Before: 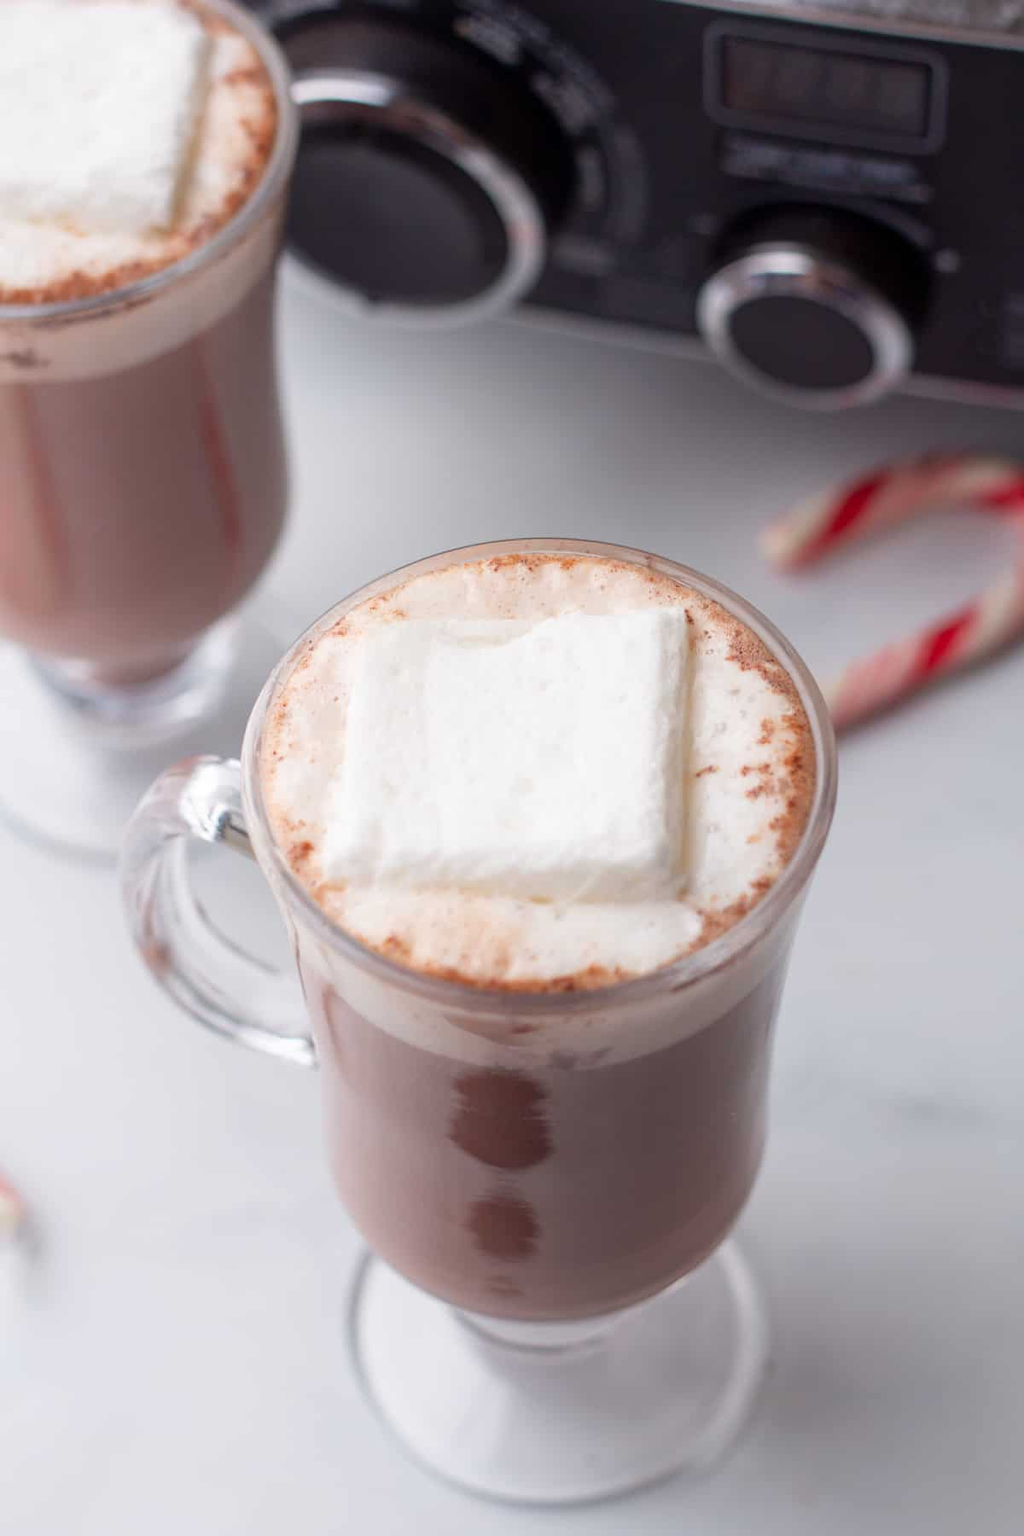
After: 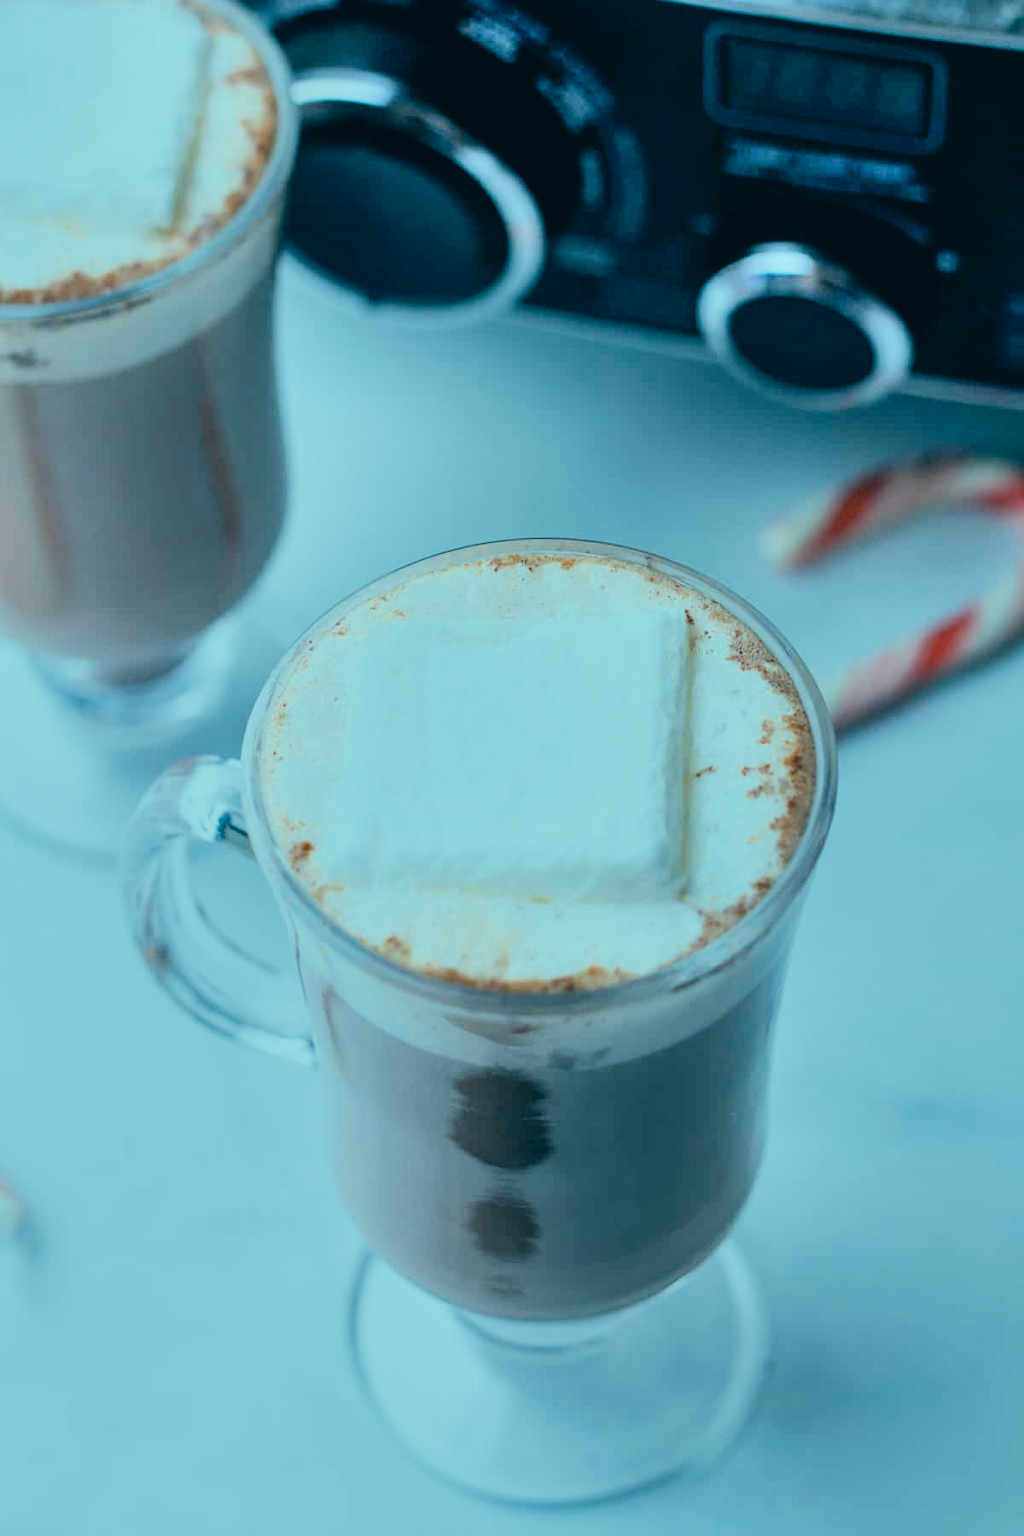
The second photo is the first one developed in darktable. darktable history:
exposure: exposure 0.264 EV, compensate exposure bias true, compensate highlight preservation false
color calibration: illuminant custom, x 0.392, y 0.392, temperature 3850.25 K
filmic rgb: black relative exposure -7.5 EV, white relative exposure 4.99 EV, hardness 3.3, contrast 1.298
color correction: highlights a* -19.66, highlights b* 9.8, shadows a* -20.79, shadows b* -10.18
shadows and highlights: soften with gaussian
